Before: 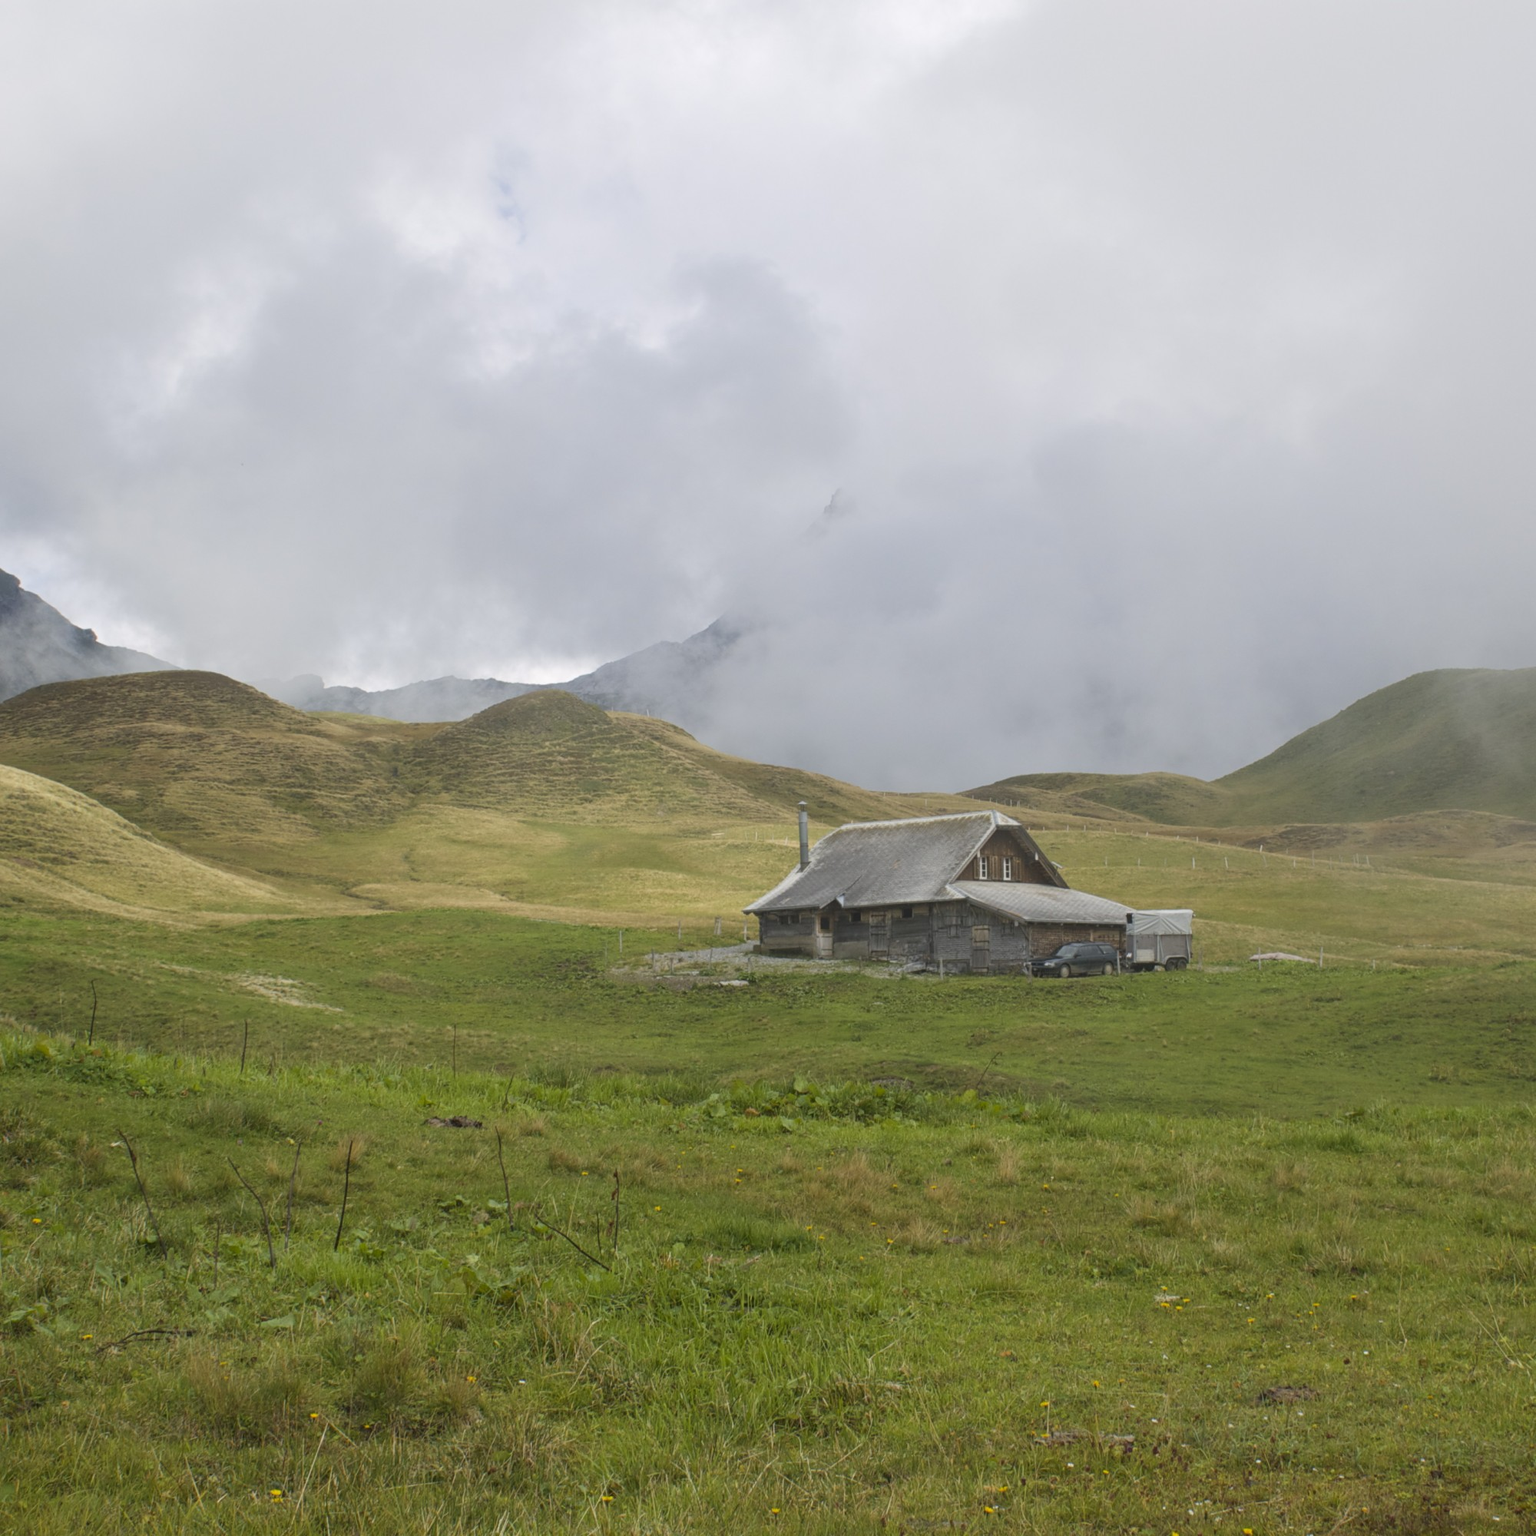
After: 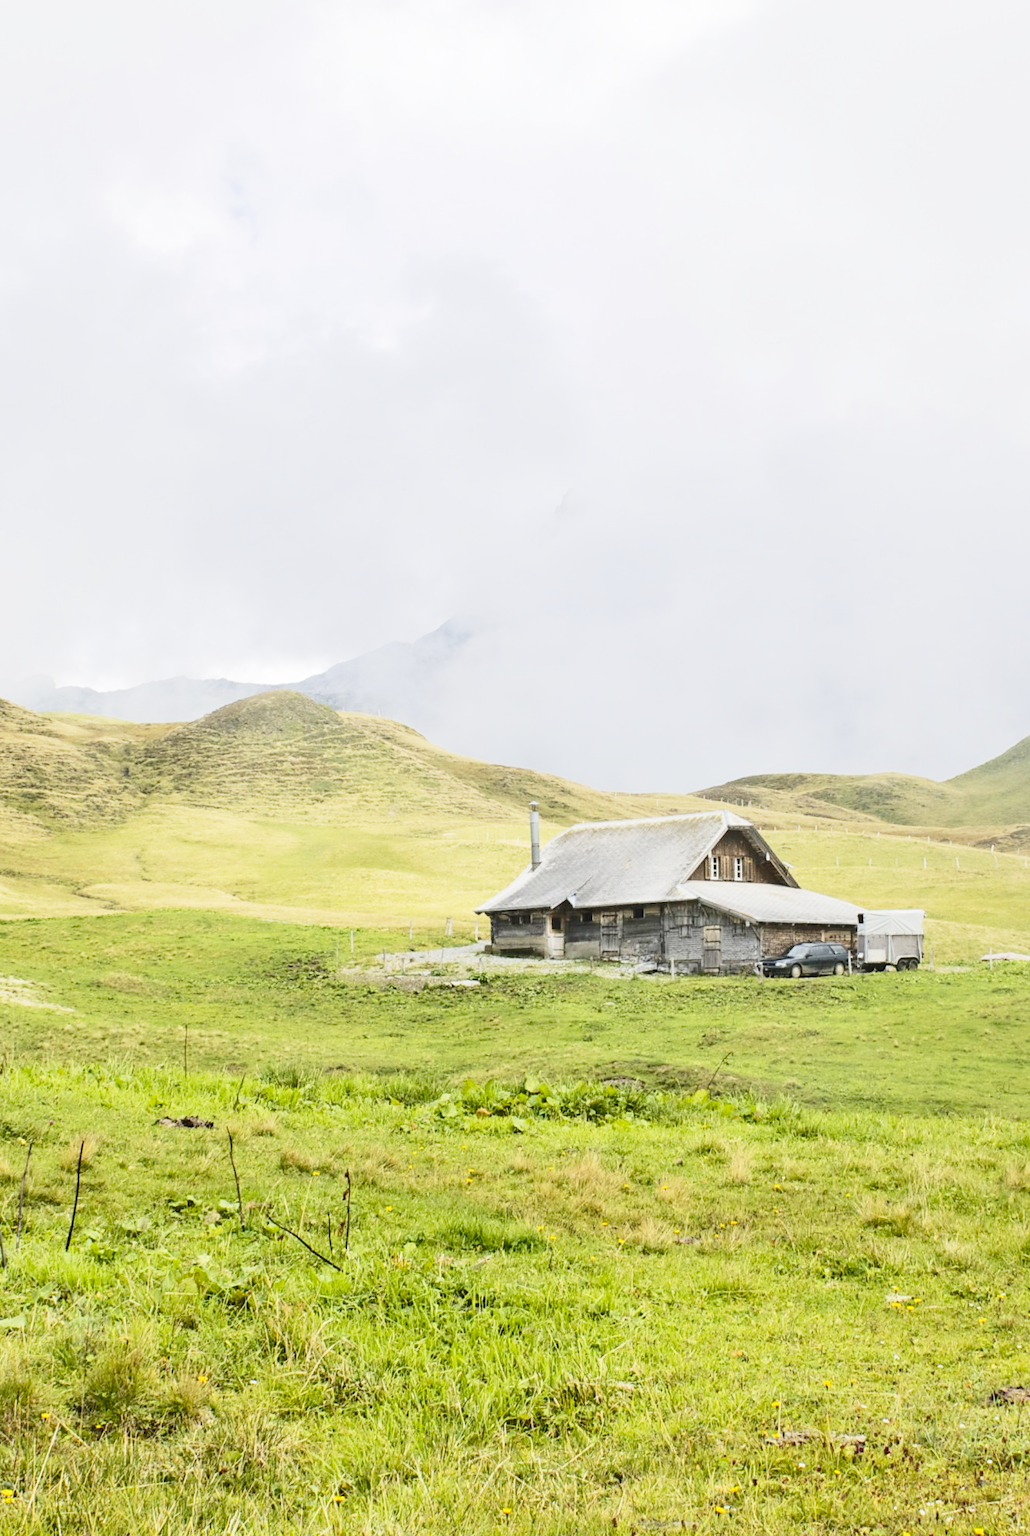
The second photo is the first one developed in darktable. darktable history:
base curve: curves: ch0 [(0, 0) (0.028, 0.03) (0.121, 0.232) (0.46, 0.748) (0.859, 0.968) (1, 1)], preserve colors none
shadows and highlights: radius 134.36, soften with gaussian
crop and rotate: left 17.517%, right 15.339%
tone equalizer: -7 EV 0.159 EV, -6 EV 0.586 EV, -5 EV 1.16 EV, -4 EV 1.32 EV, -3 EV 1.16 EV, -2 EV 0.6 EV, -1 EV 0.146 EV, edges refinement/feathering 500, mask exposure compensation -1.57 EV, preserve details no
